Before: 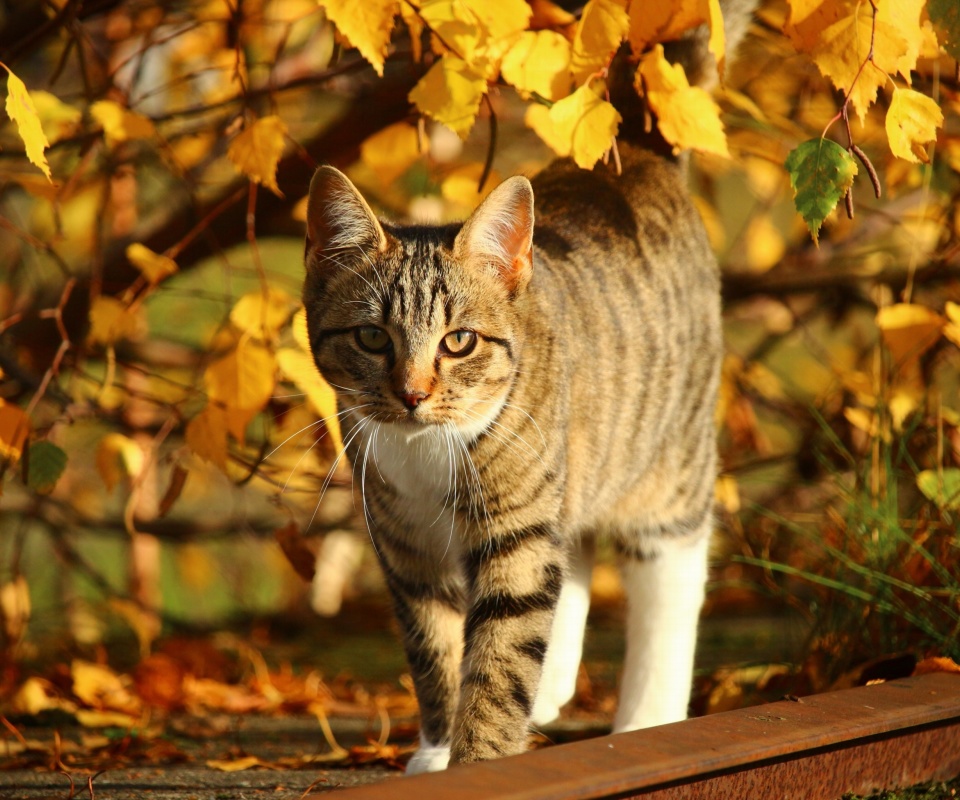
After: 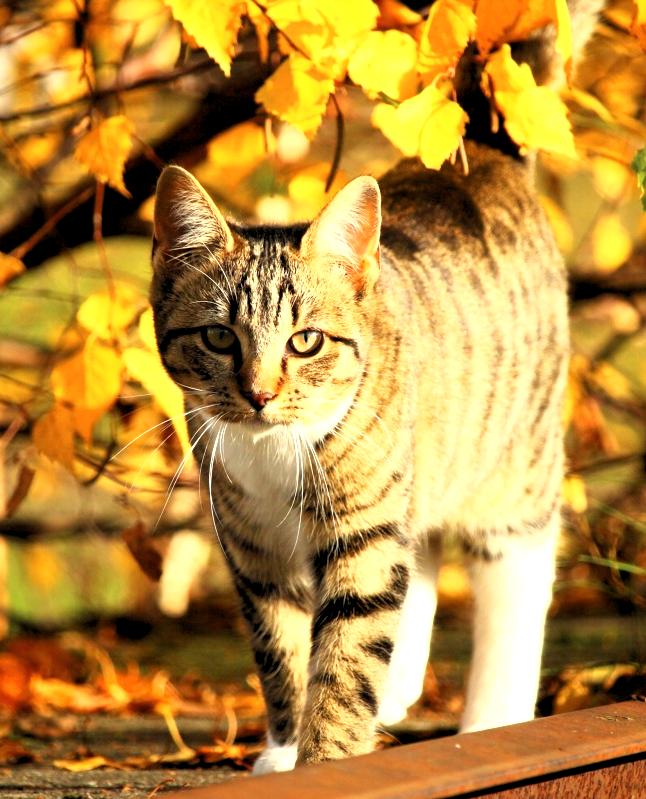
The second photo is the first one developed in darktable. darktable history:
base curve: curves: ch0 [(0.017, 0) (0.425, 0.441) (0.844, 0.933) (1, 1)]
exposure: exposure 1 EV, compensate highlight preservation false
crop and rotate: left 15.965%, right 16.668%
